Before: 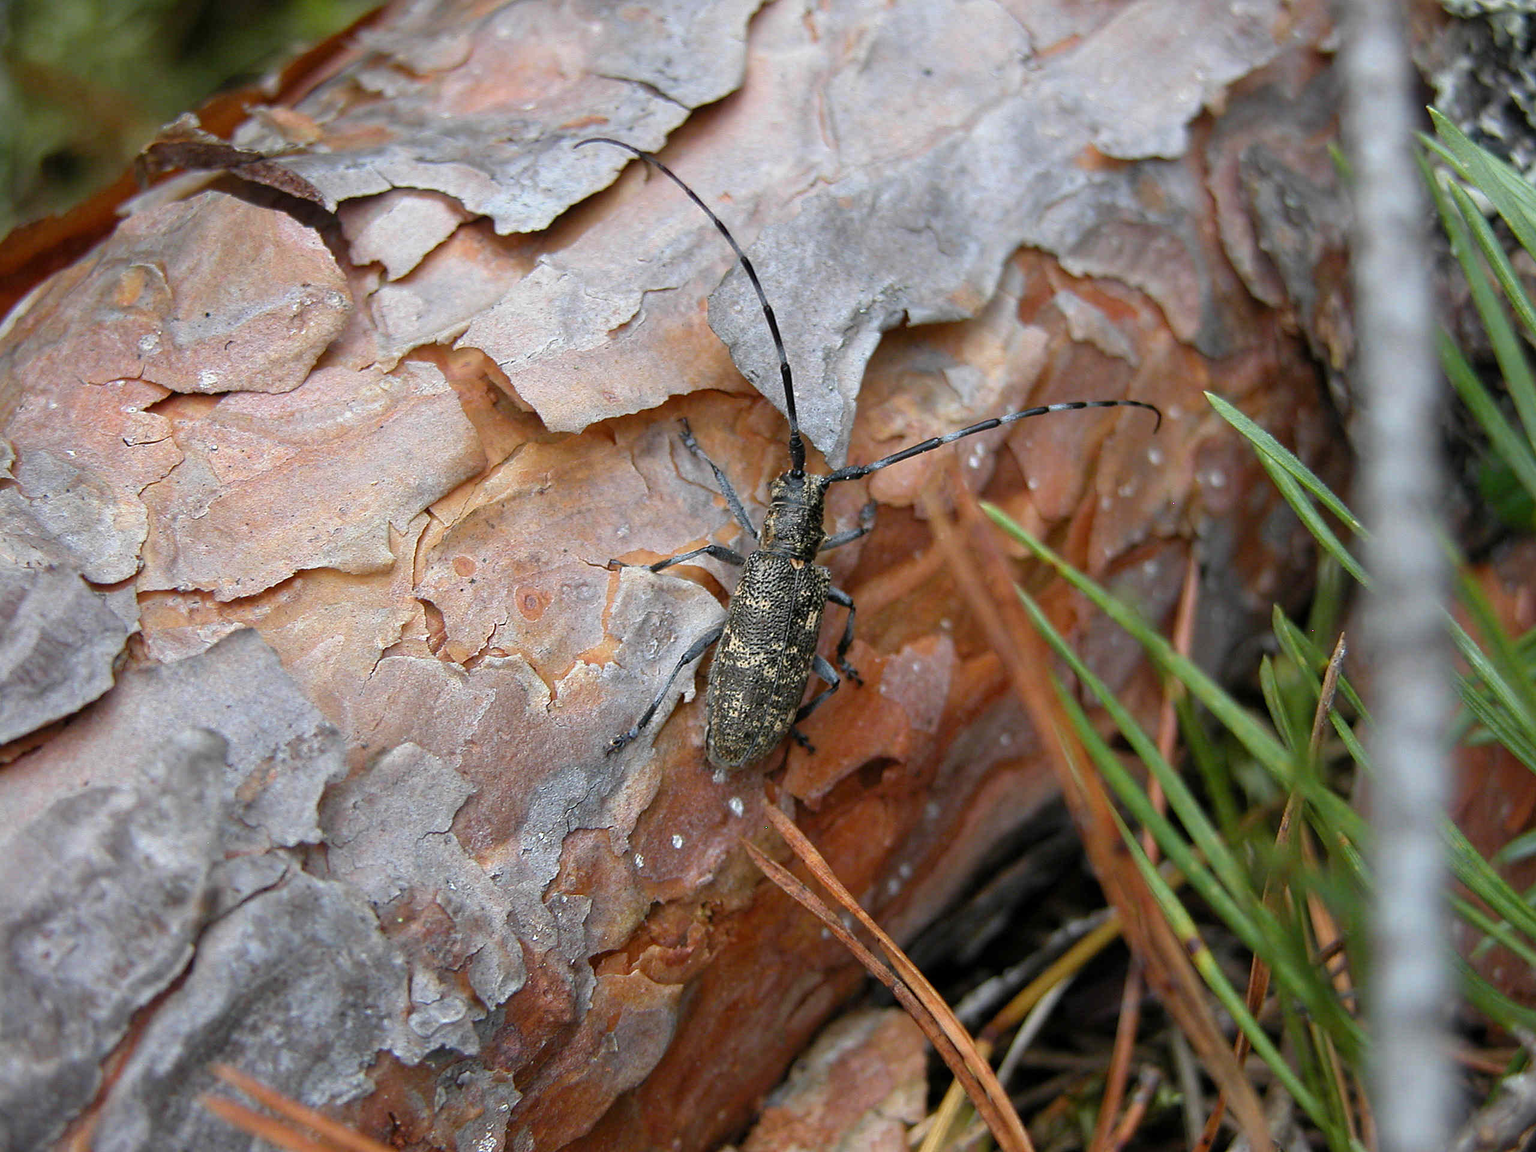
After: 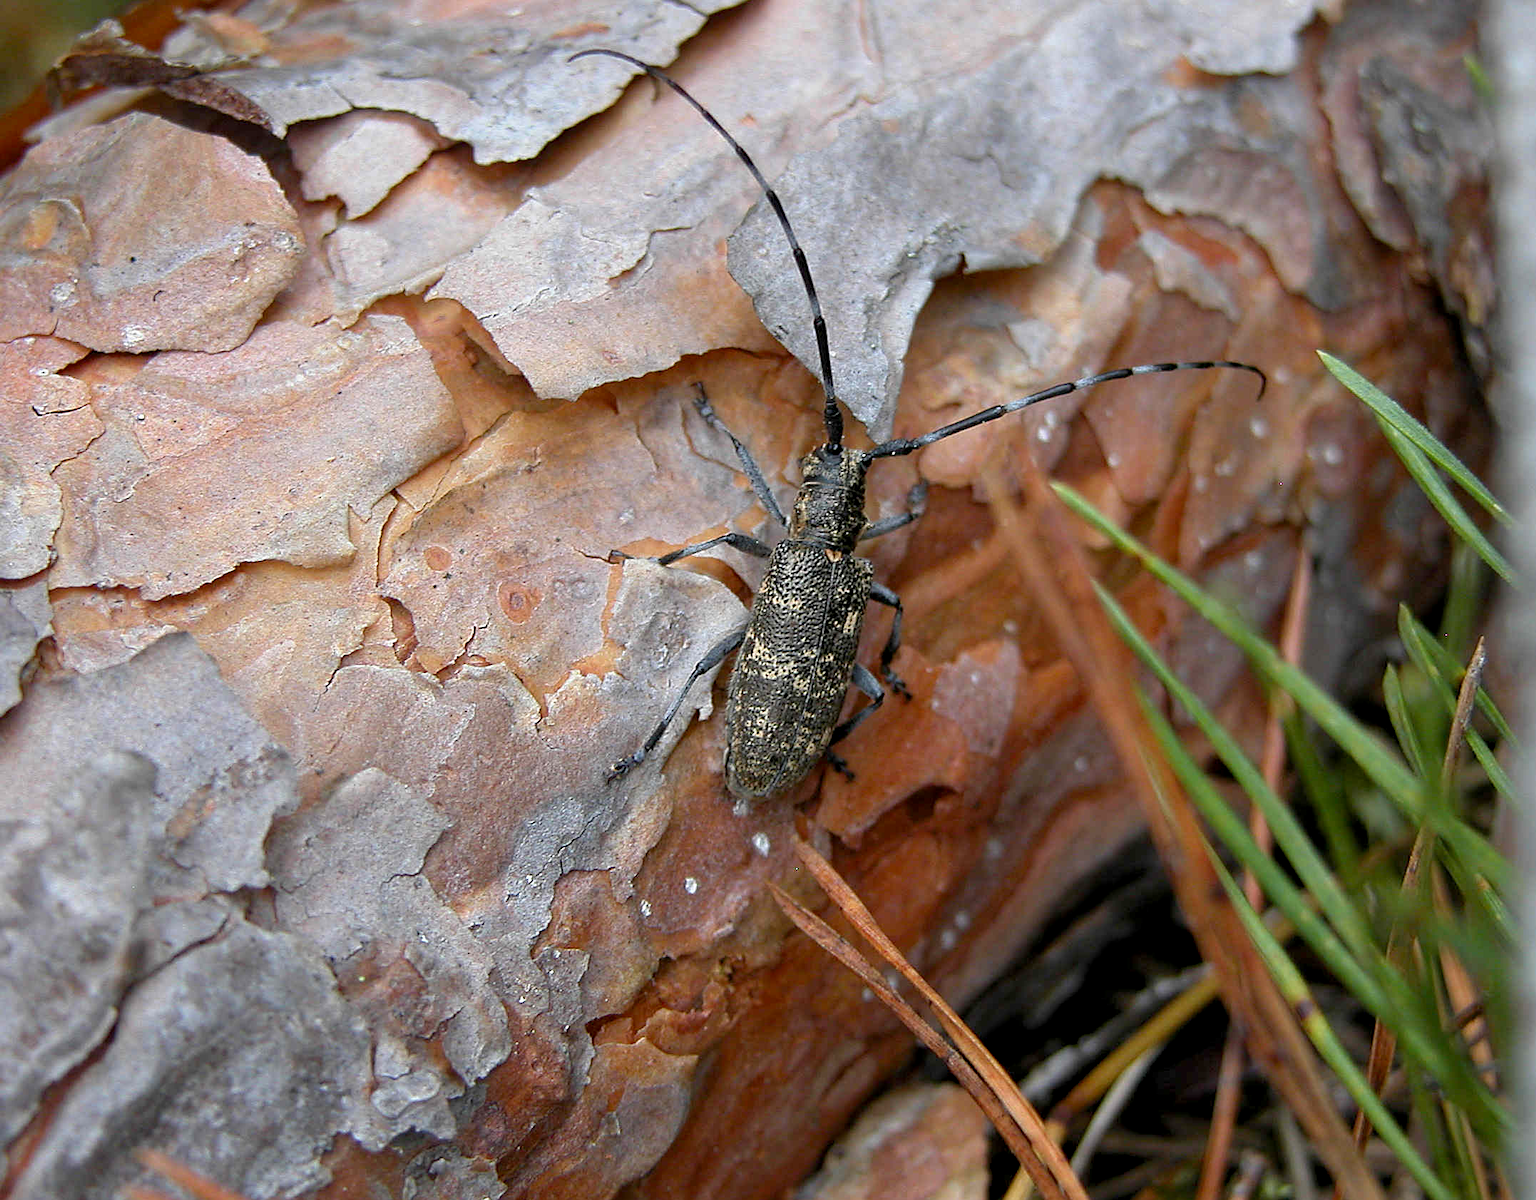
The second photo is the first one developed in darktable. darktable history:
crop: left 6.286%, top 8.393%, right 9.54%, bottom 3.781%
shadows and highlights: shadows 62.46, white point adjustment 0.463, highlights -33.32, compress 84.26%
sharpen: amount 0.208
exposure: black level correction 0.004, exposure 0.017 EV, compensate highlight preservation false
